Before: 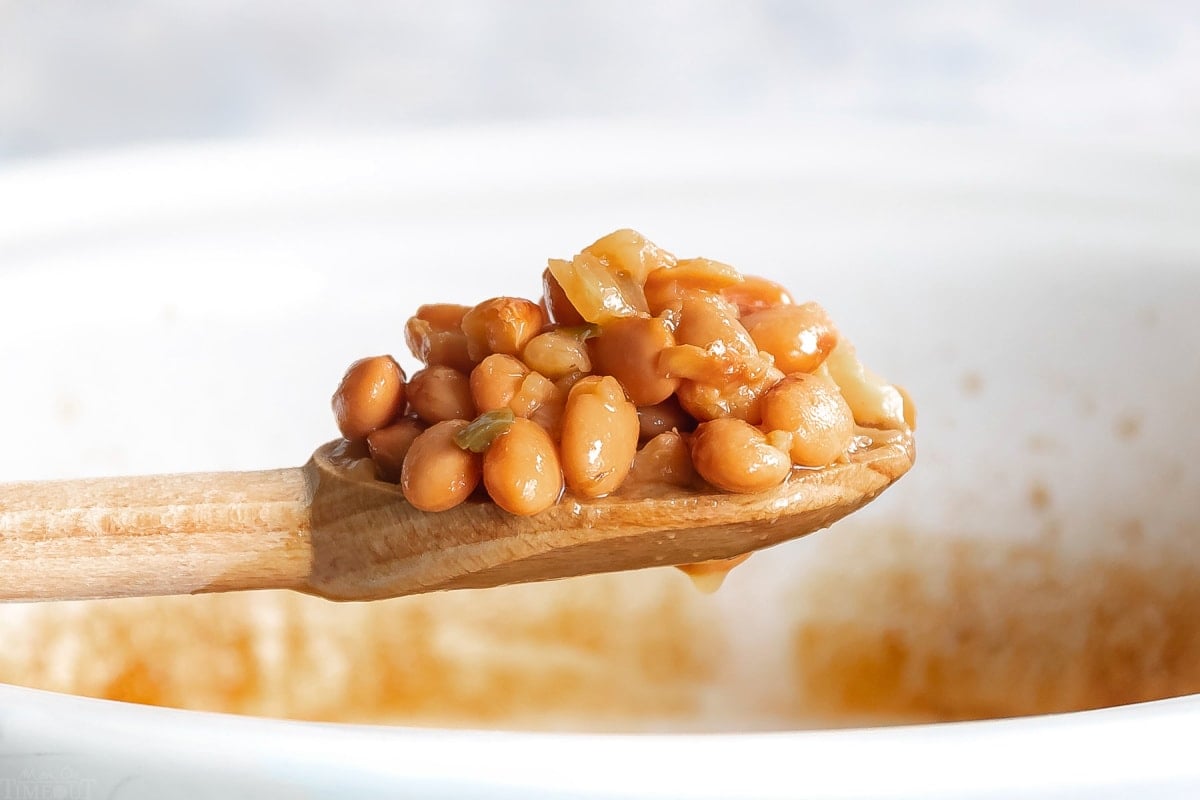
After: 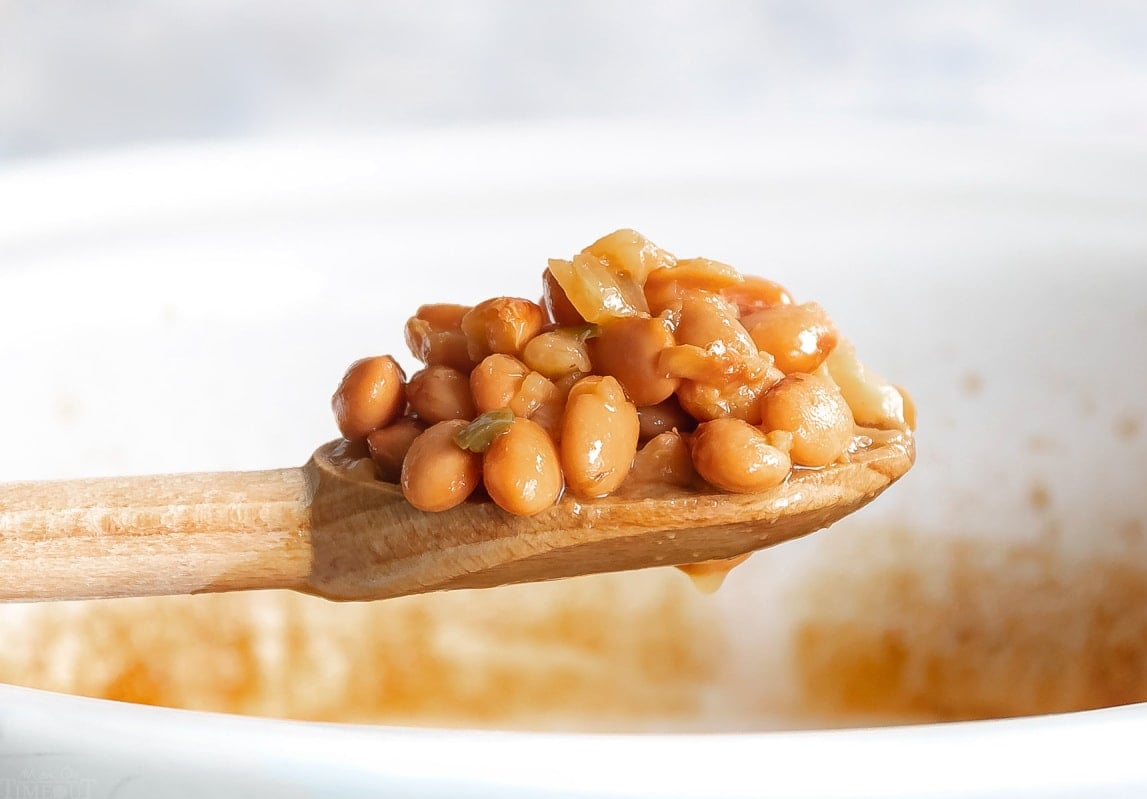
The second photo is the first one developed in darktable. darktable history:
crop: right 4.415%, bottom 0.029%
